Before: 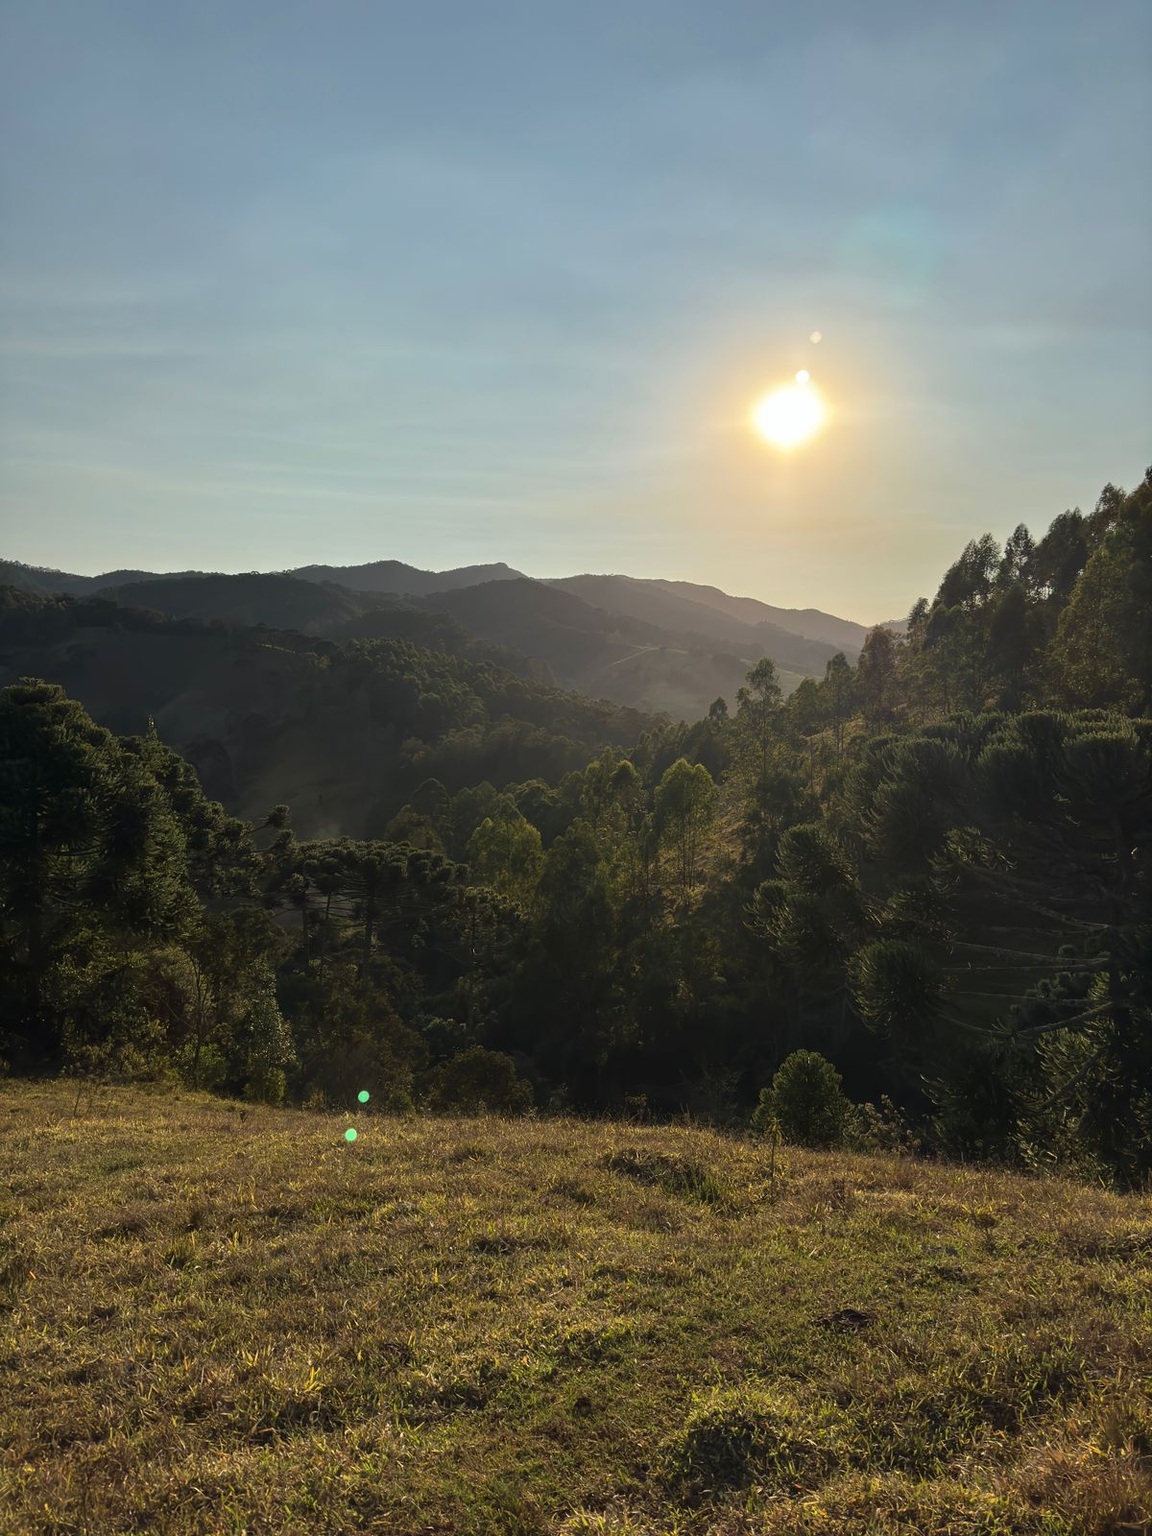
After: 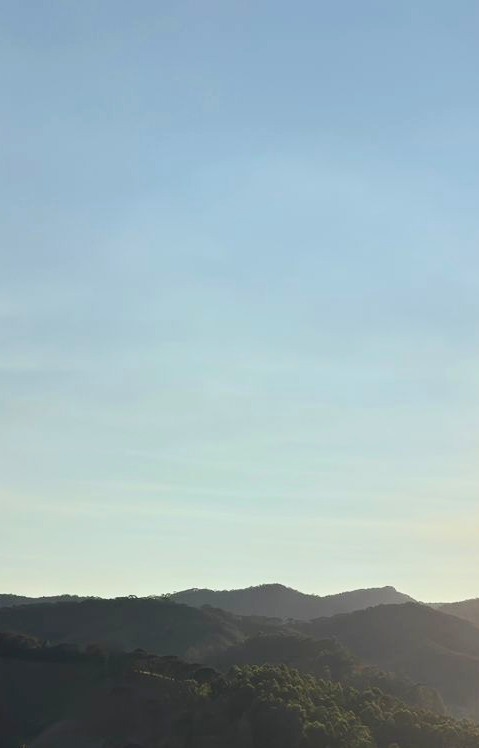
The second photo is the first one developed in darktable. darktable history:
crop and rotate: left 11.14%, top 0.049%, right 48.932%, bottom 53.184%
contrast brightness saturation: contrast 0.201, brightness 0.157, saturation 0.223
